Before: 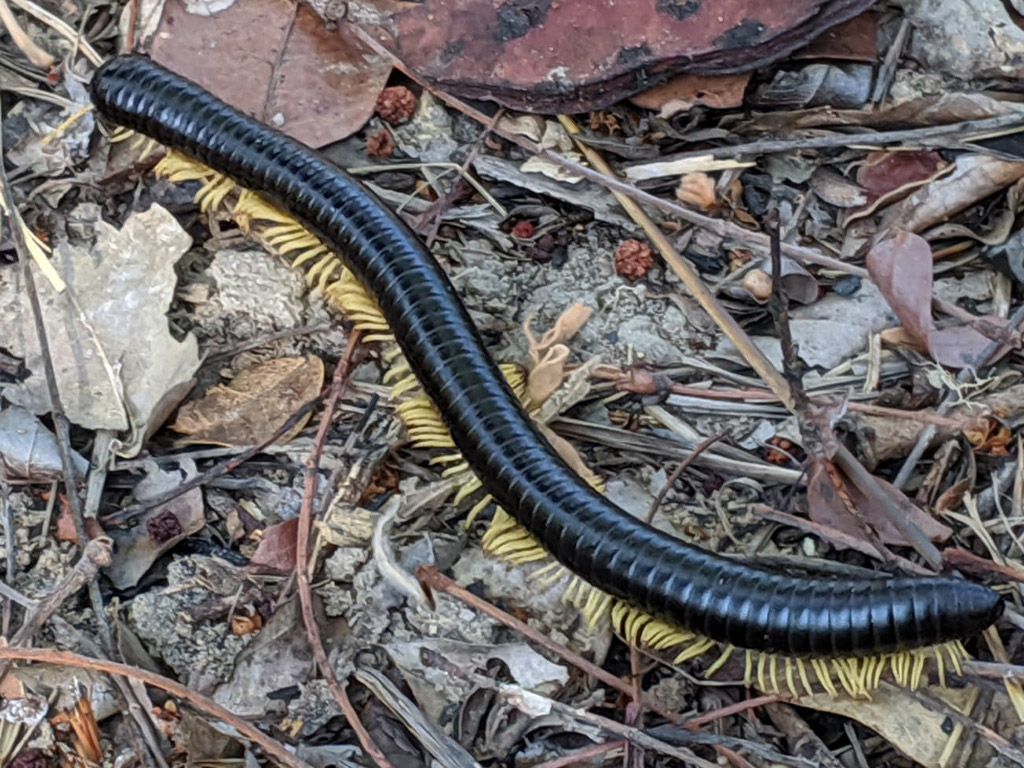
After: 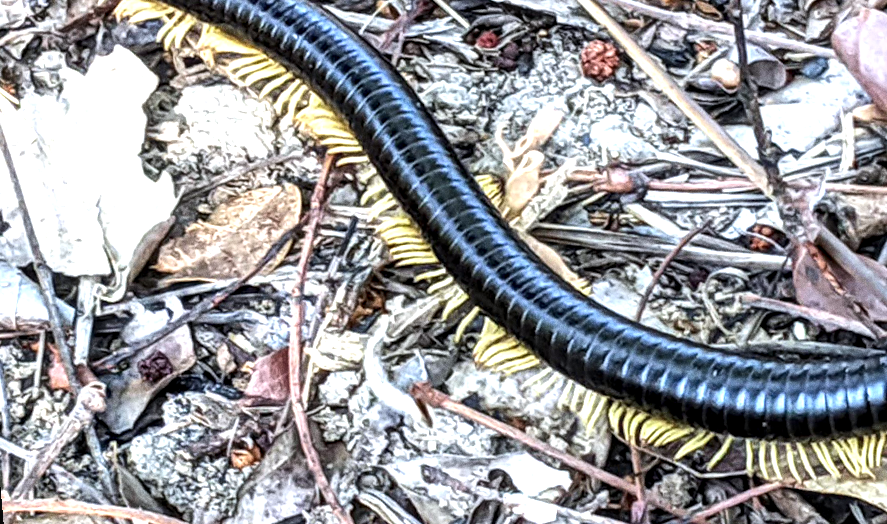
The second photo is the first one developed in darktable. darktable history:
crop: top 20.916%, right 9.437%, bottom 0.316%
rotate and perspective: rotation -5°, crop left 0.05, crop right 0.952, crop top 0.11, crop bottom 0.89
white balance: red 0.974, blue 1.044
tone equalizer: -8 EV -0.417 EV, -7 EV -0.389 EV, -6 EV -0.333 EV, -5 EV -0.222 EV, -3 EV 0.222 EV, -2 EV 0.333 EV, -1 EV 0.389 EV, +0 EV 0.417 EV, edges refinement/feathering 500, mask exposure compensation -1.57 EV, preserve details no
grain: coarseness 0.09 ISO
local contrast: detail 150%
exposure: black level correction 0, exposure 1 EV, compensate exposure bias true, compensate highlight preservation false
